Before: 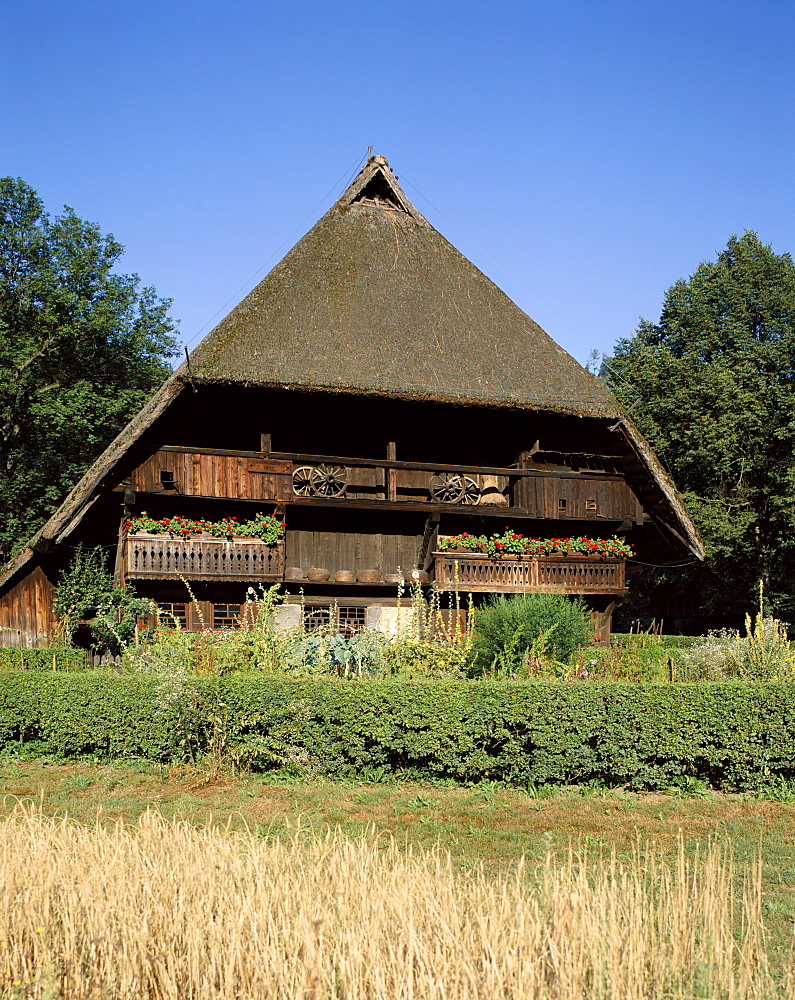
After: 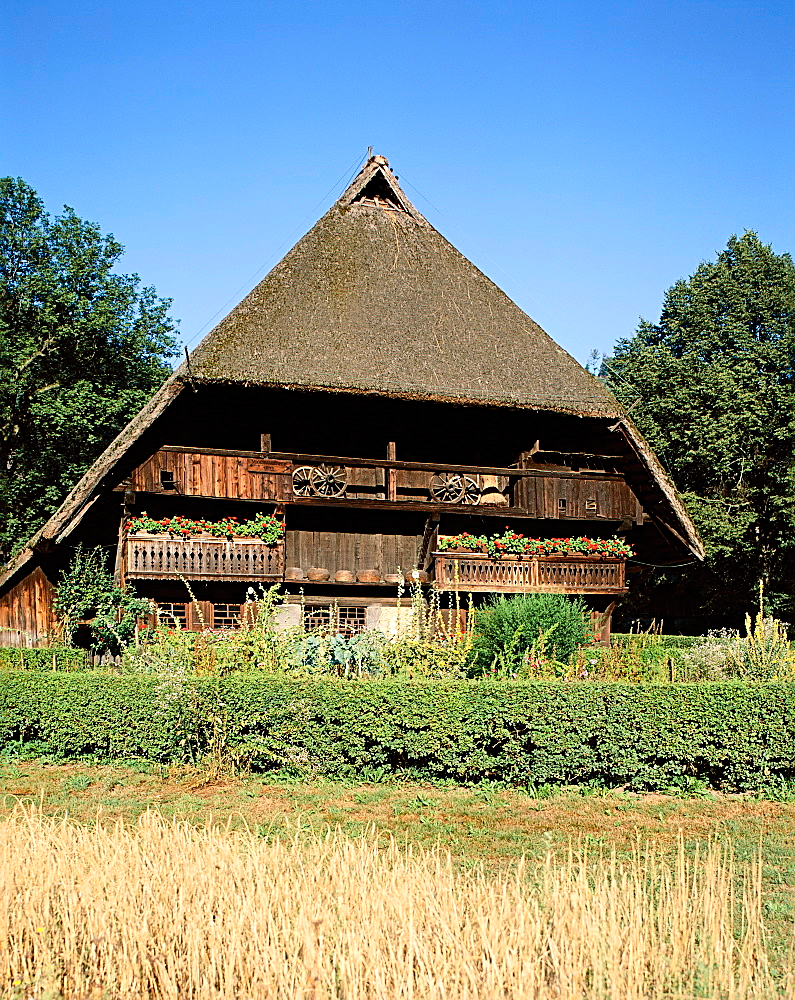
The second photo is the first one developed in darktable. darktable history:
sharpen: radius 2.738
tone curve: curves: ch0 [(0, 0) (0.003, 0.008) (0.011, 0.017) (0.025, 0.027) (0.044, 0.043) (0.069, 0.059) (0.1, 0.086) (0.136, 0.112) (0.177, 0.152) (0.224, 0.203) (0.277, 0.277) (0.335, 0.346) (0.399, 0.439) (0.468, 0.527) (0.543, 0.613) (0.623, 0.693) (0.709, 0.787) (0.801, 0.863) (0.898, 0.927) (1, 1)], color space Lab, independent channels, preserve colors none
